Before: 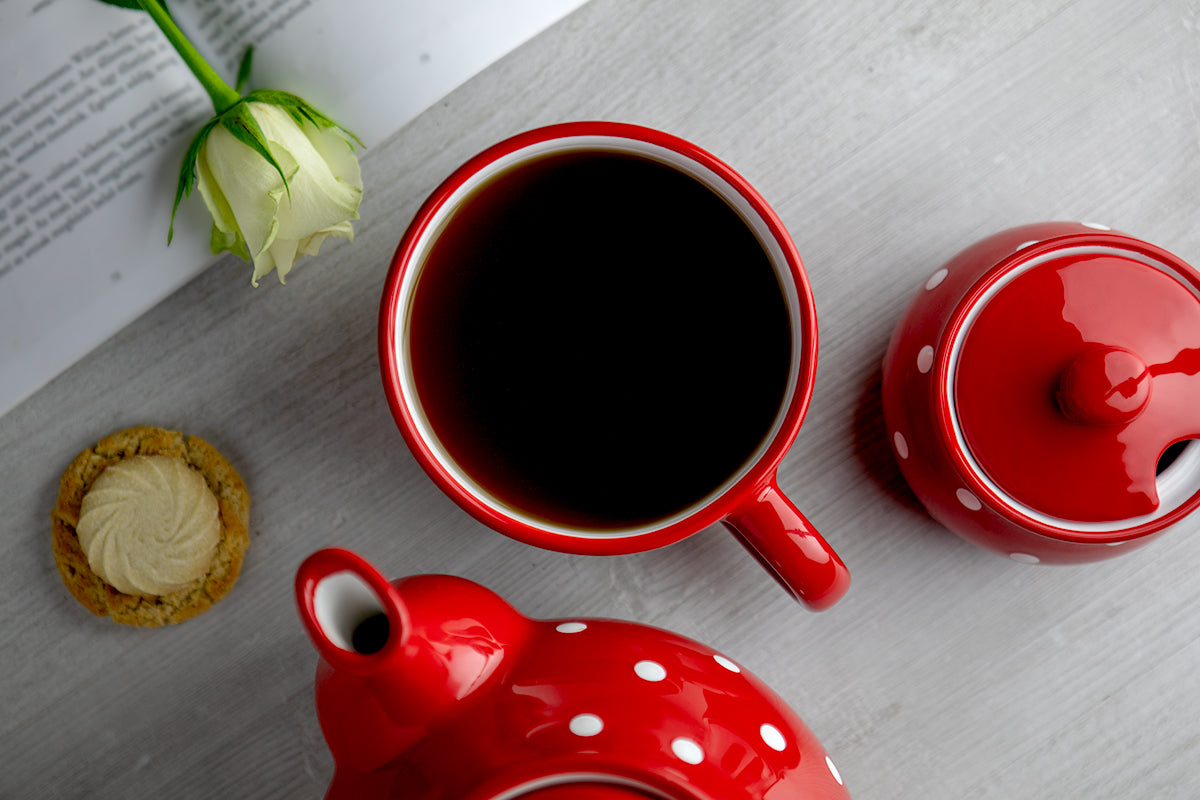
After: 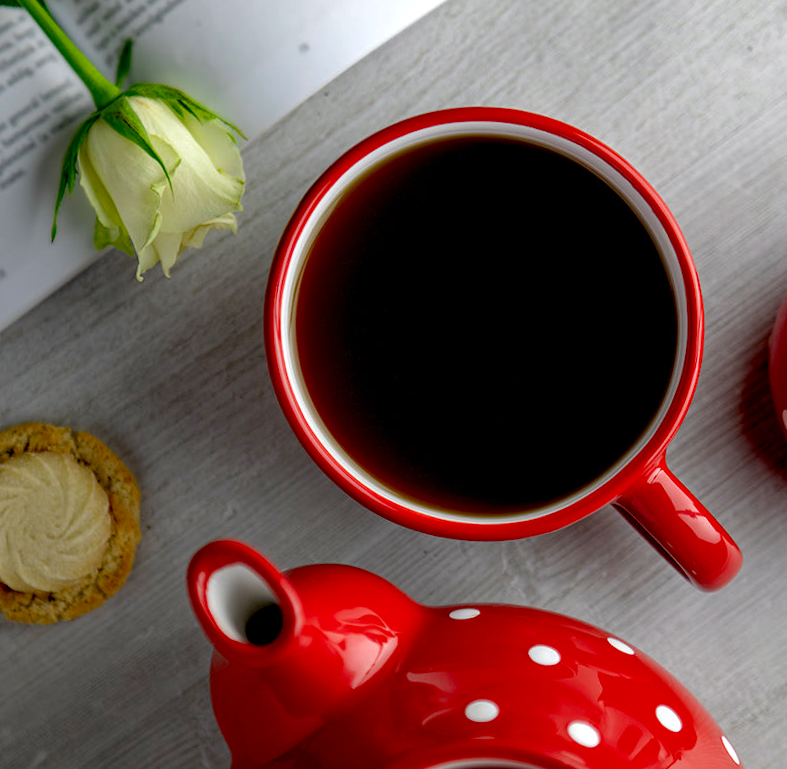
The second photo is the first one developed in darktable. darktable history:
rotate and perspective: rotation -1.42°, crop left 0.016, crop right 0.984, crop top 0.035, crop bottom 0.965
crop and rotate: left 8.786%, right 24.548%
haze removal: strength 0.29, distance 0.25, compatibility mode true, adaptive false
